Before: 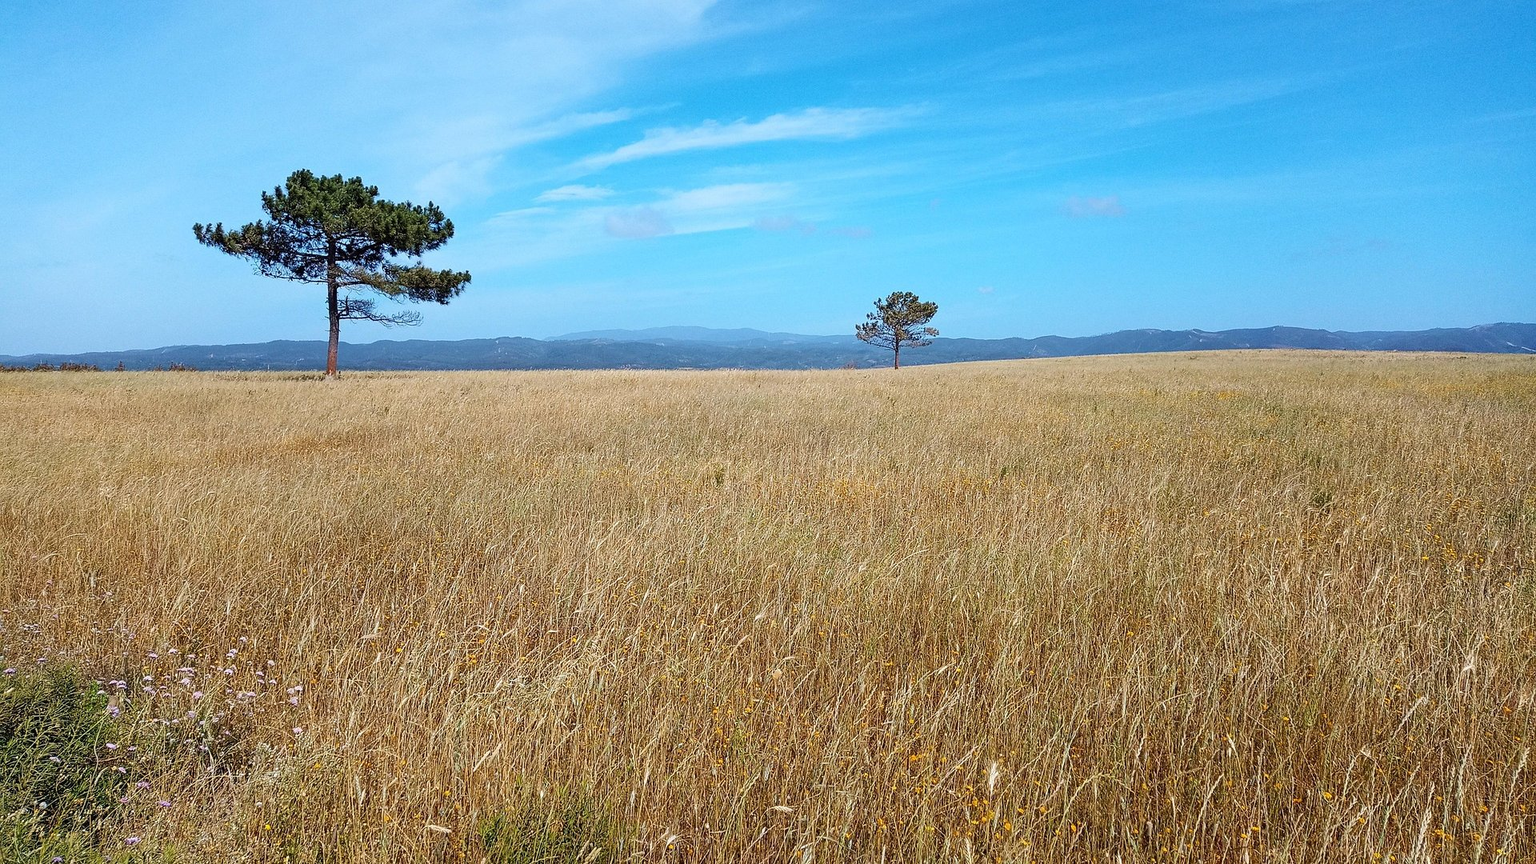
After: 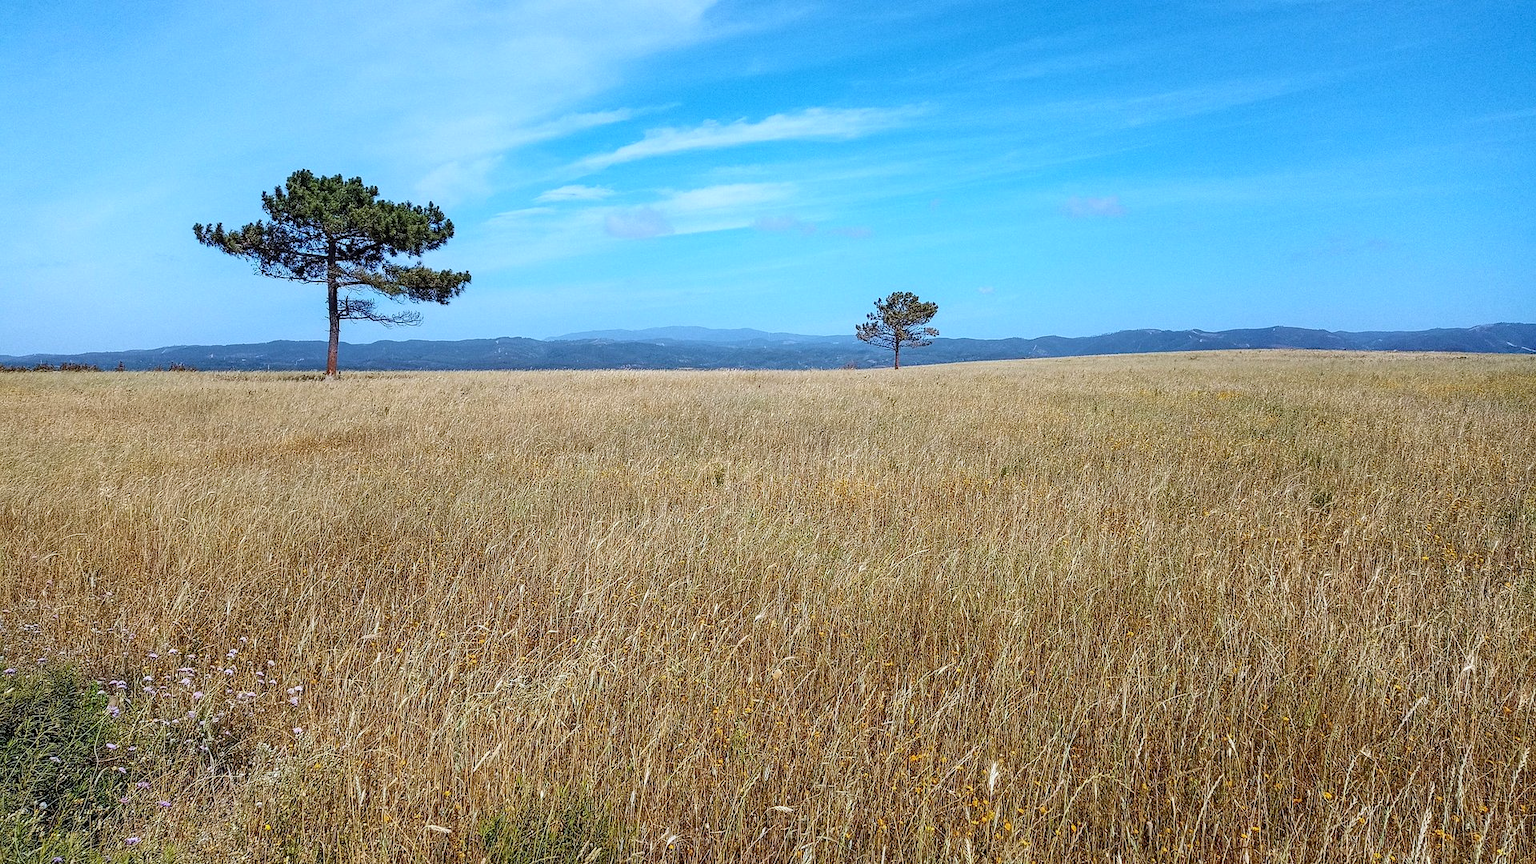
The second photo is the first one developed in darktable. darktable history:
white balance: red 0.967, blue 1.049
local contrast: on, module defaults
